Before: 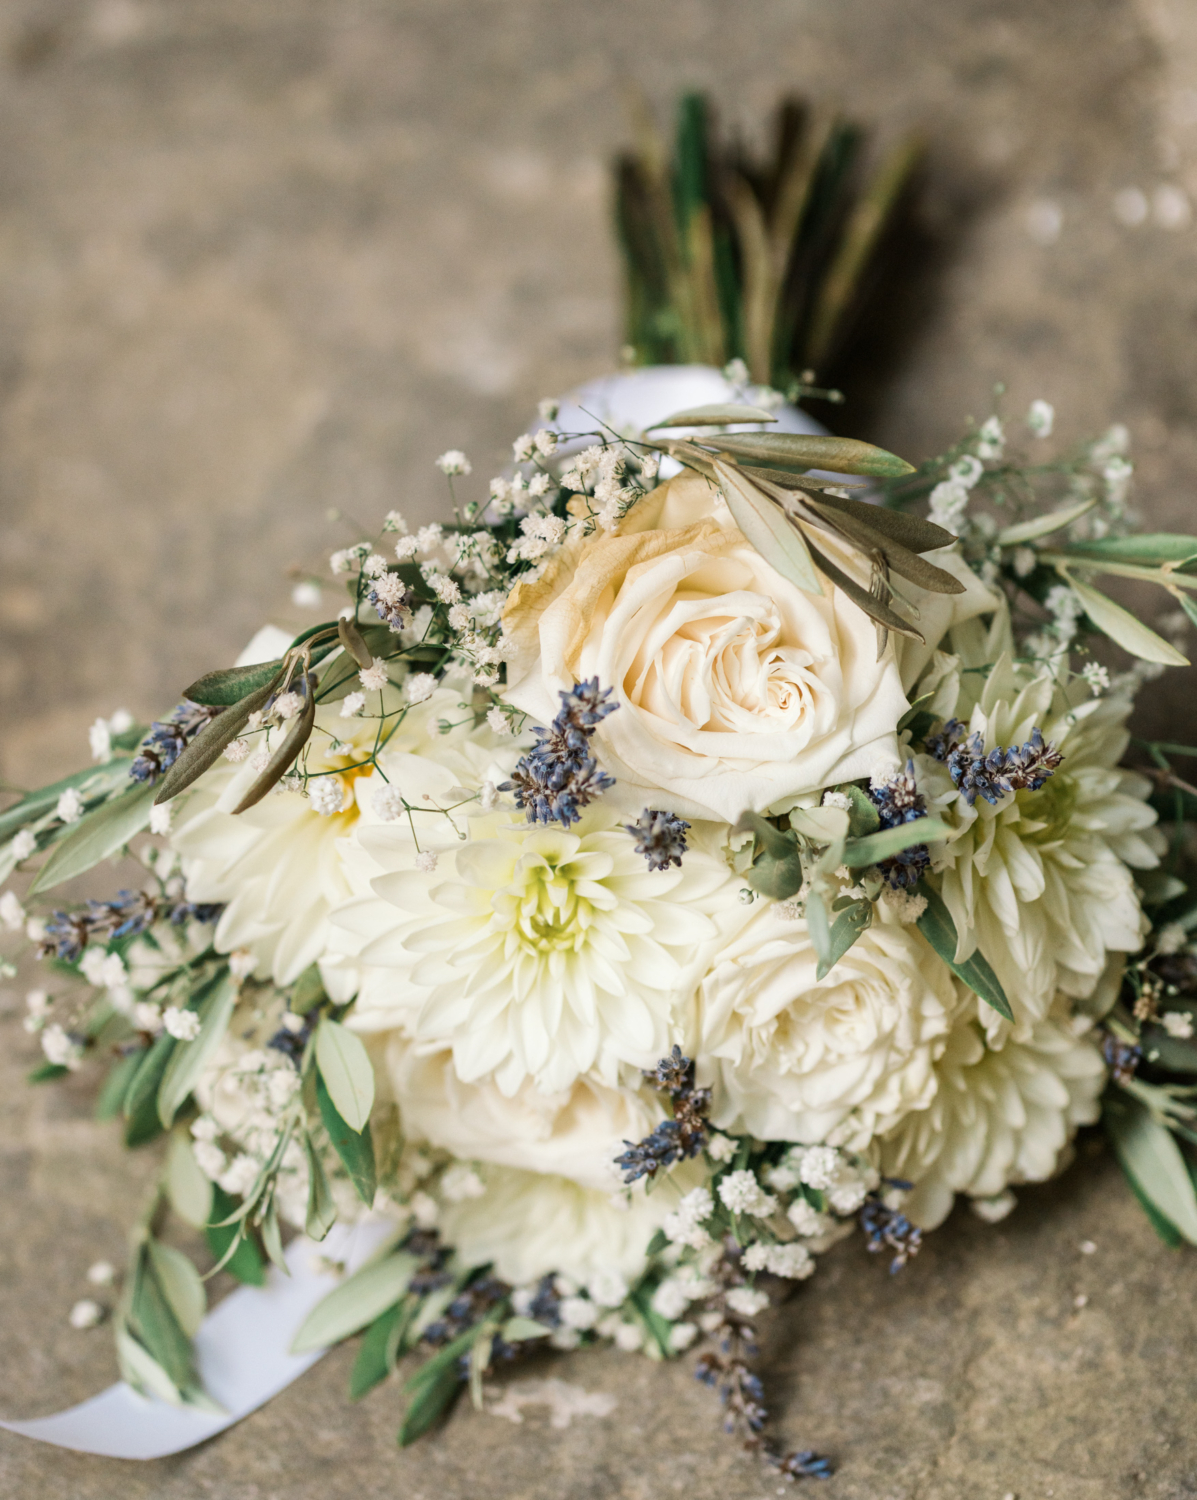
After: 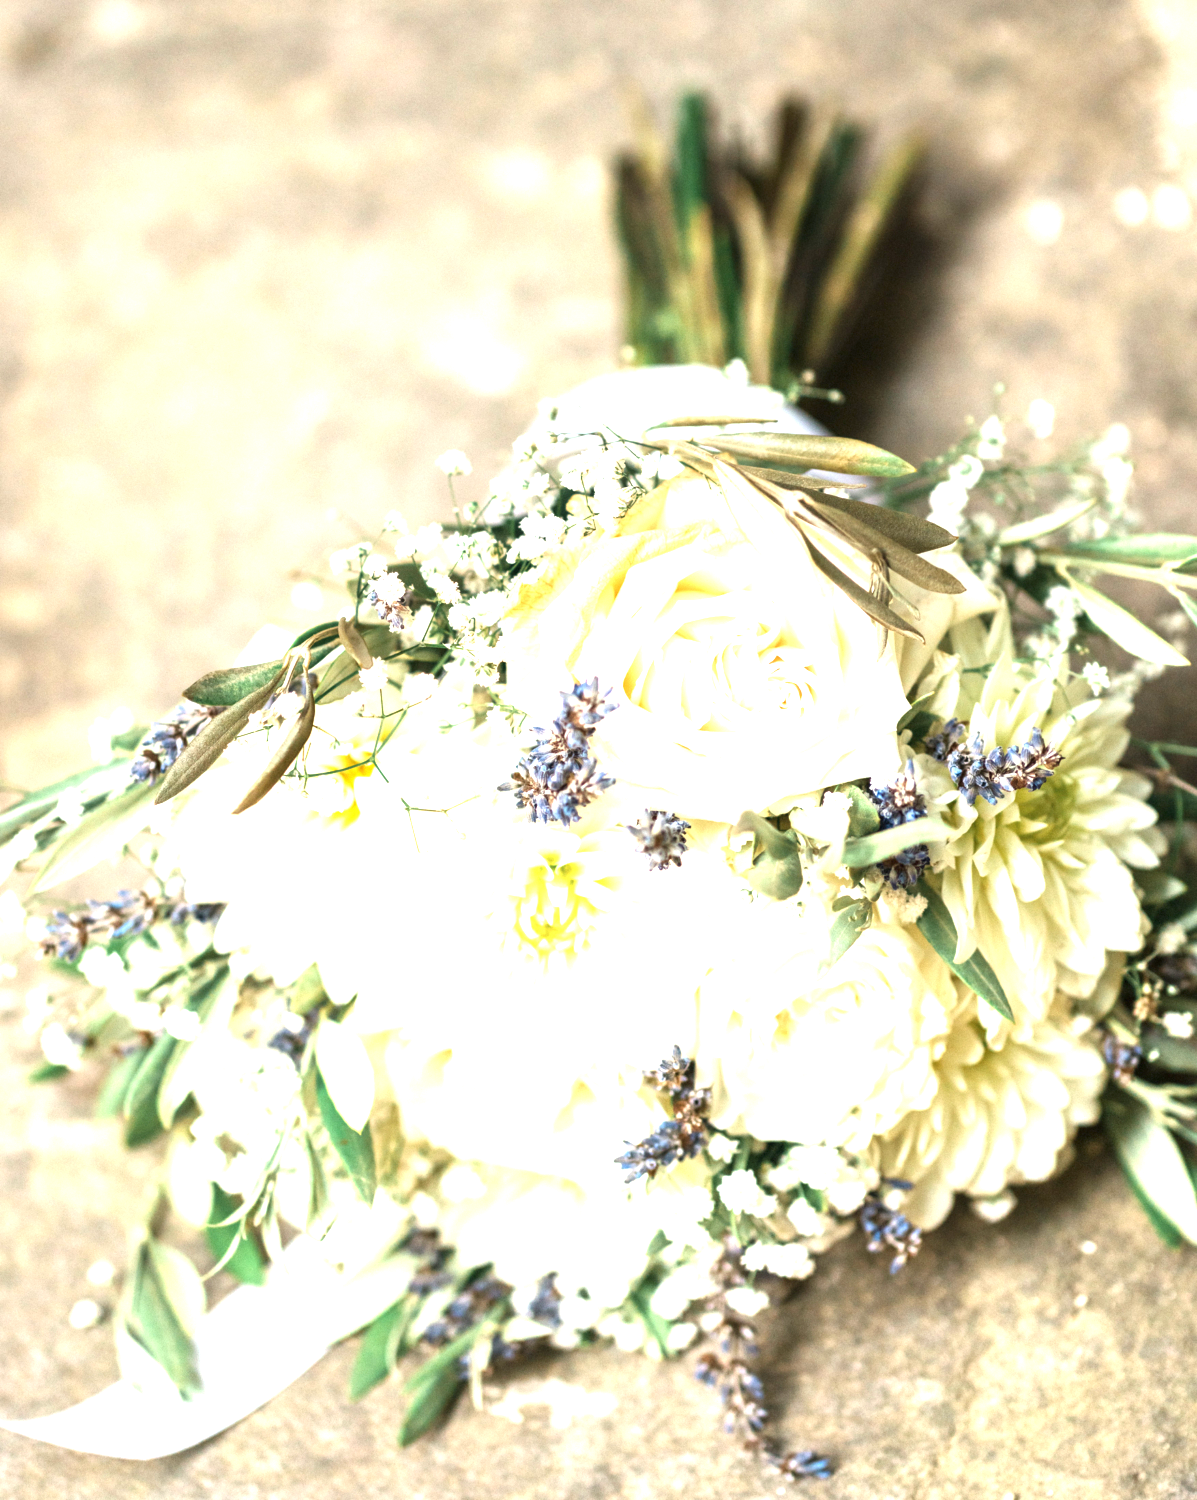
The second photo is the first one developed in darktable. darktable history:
exposure: black level correction 0, exposure 1.689 EV, compensate highlight preservation false
